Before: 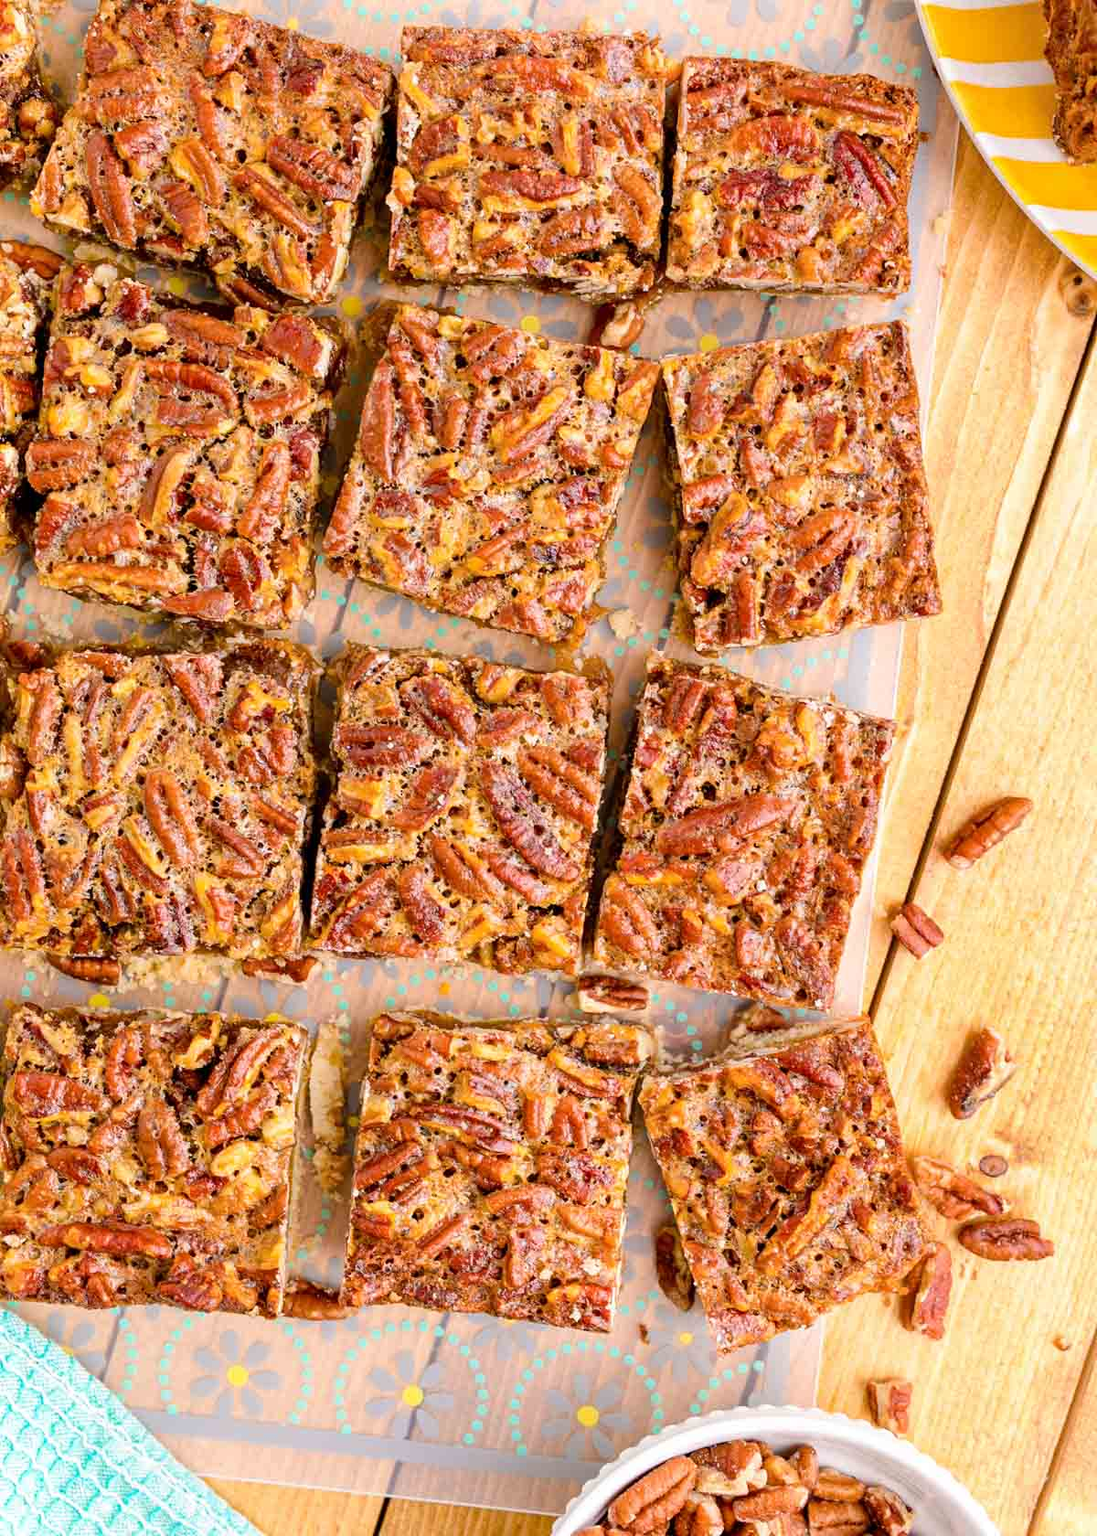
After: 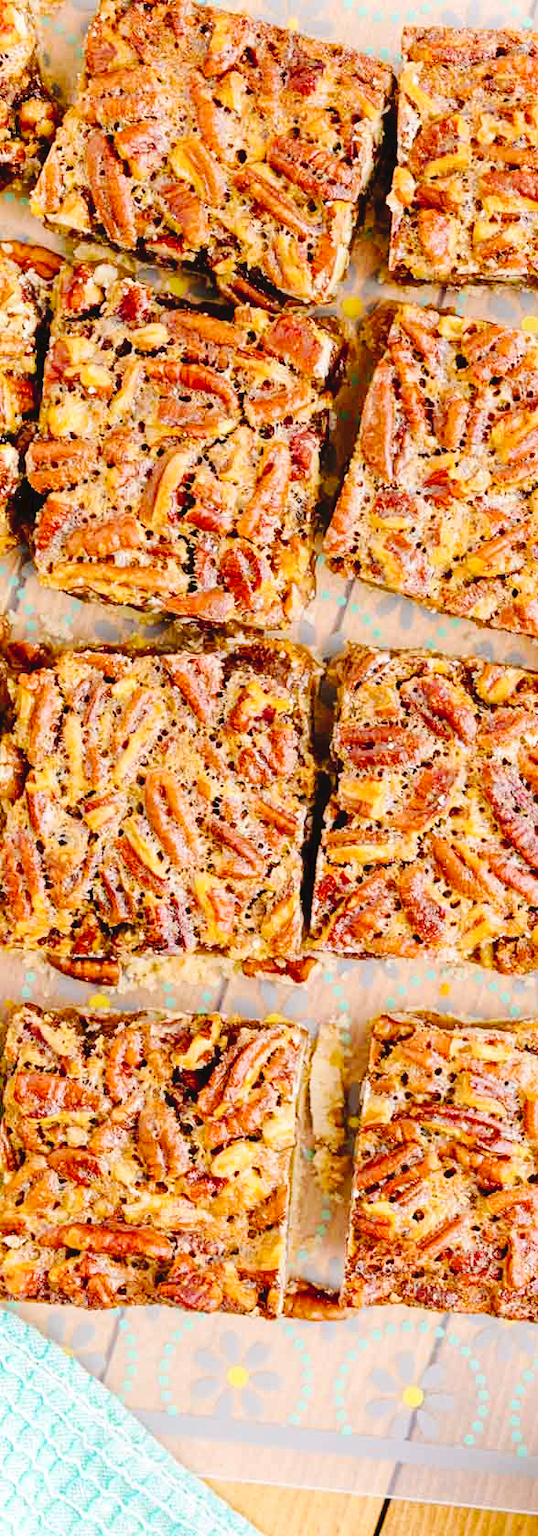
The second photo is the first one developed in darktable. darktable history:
tone curve: curves: ch0 [(0, 0) (0.003, 0.044) (0.011, 0.045) (0.025, 0.048) (0.044, 0.051) (0.069, 0.065) (0.1, 0.08) (0.136, 0.108) (0.177, 0.152) (0.224, 0.216) (0.277, 0.305) (0.335, 0.392) (0.399, 0.481) (0.468, 0.579) (0.543, 0.658) (0.623, 0.729) (0.709, 0.8) (0.801, 0.867) (0.898, 0.93) (1, 1)], preserve colors none
crop and rotate: left 0%, top 0%, right 50.845%
